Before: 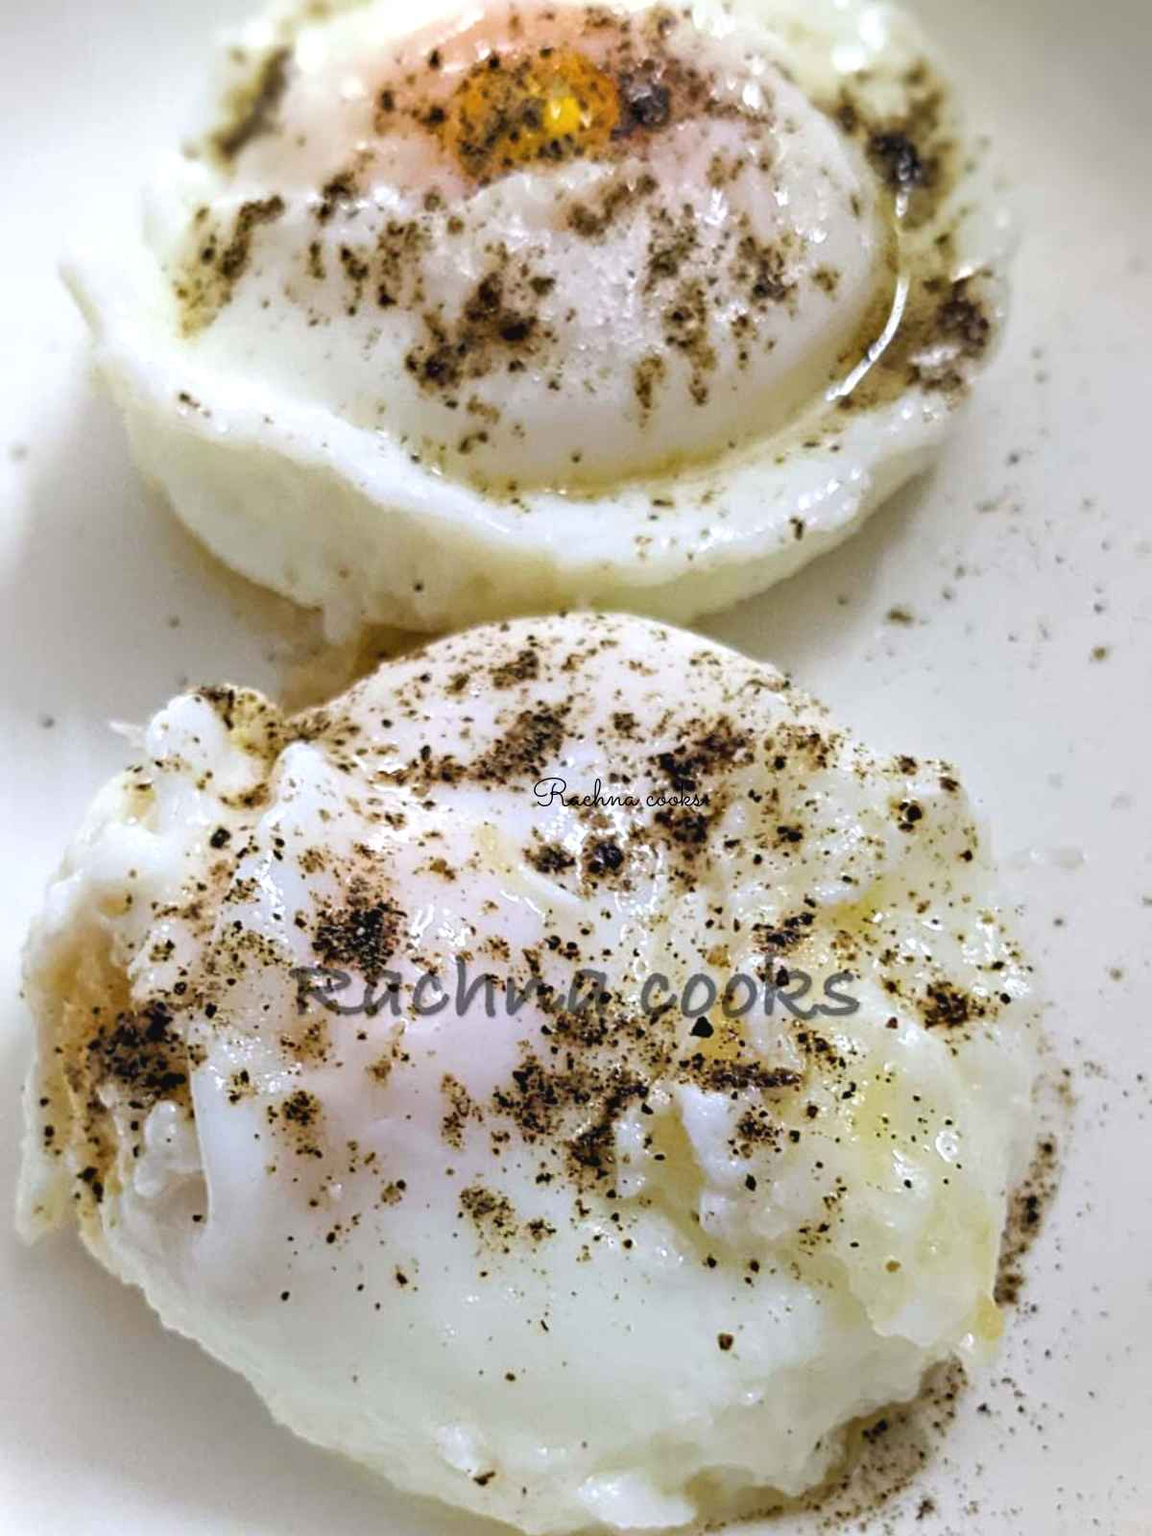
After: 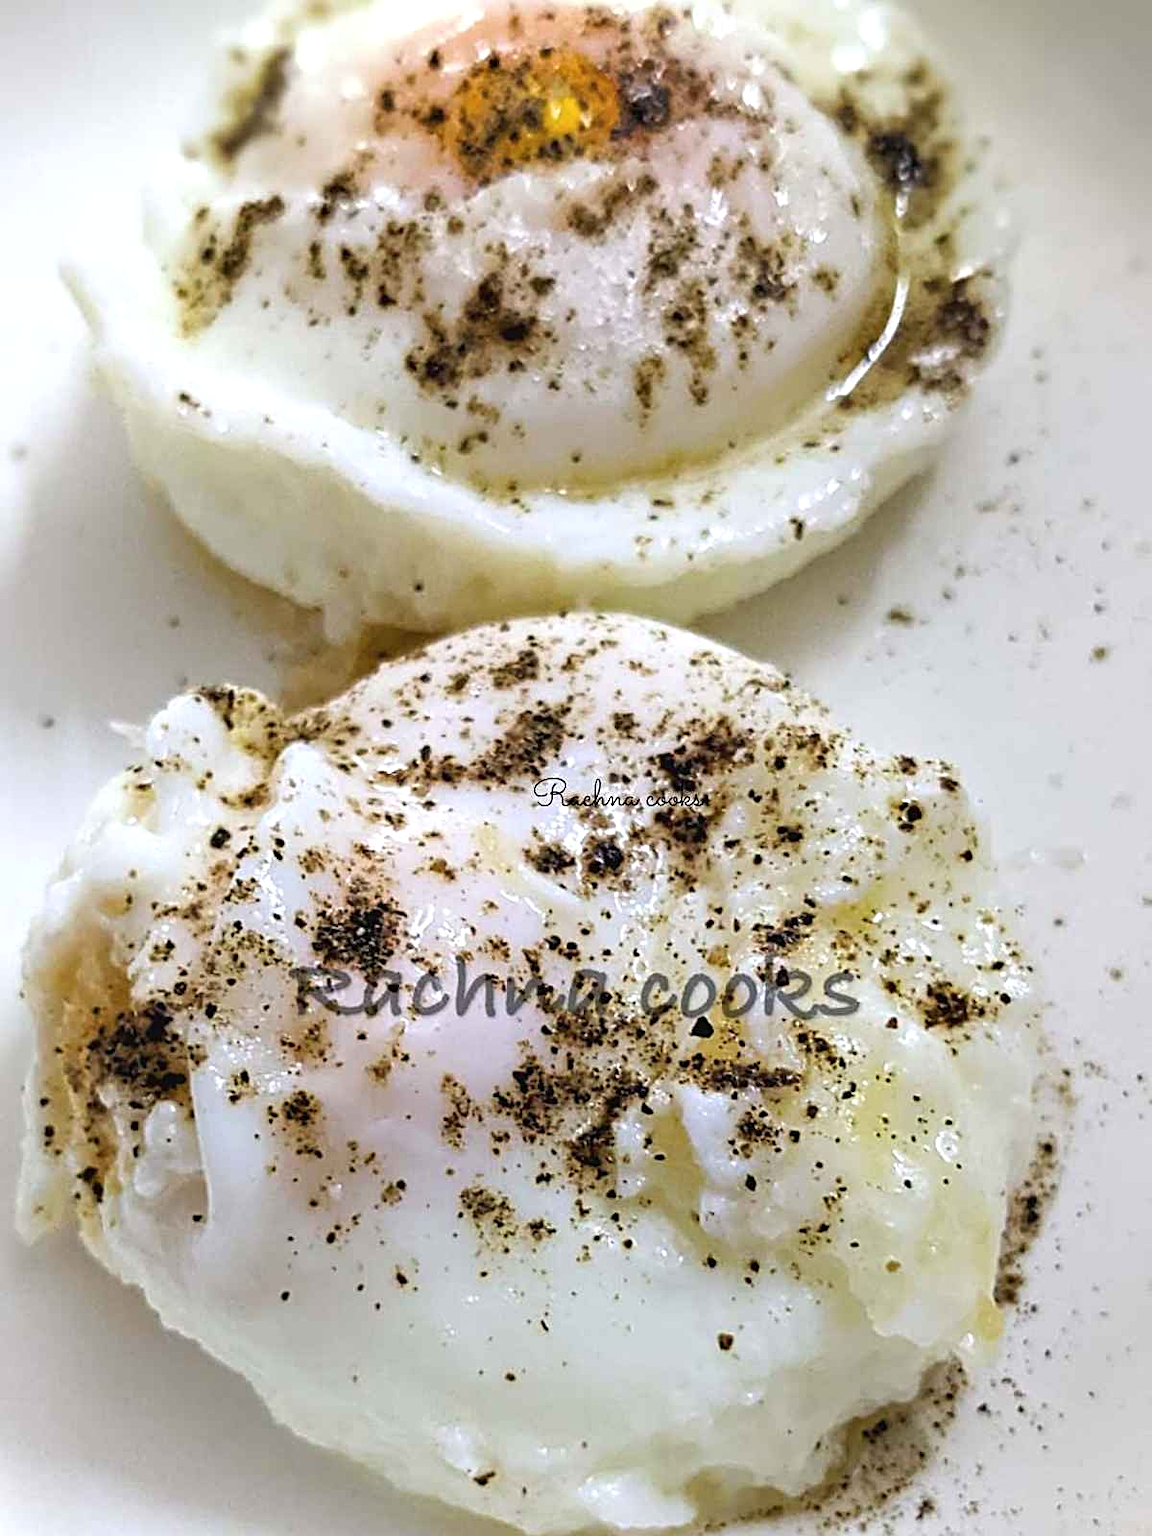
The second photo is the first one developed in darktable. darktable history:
sharpen: amount 0.5
shadows and highlights: shadows -10.26, white point adjustment 1.68, highlights 11.09
